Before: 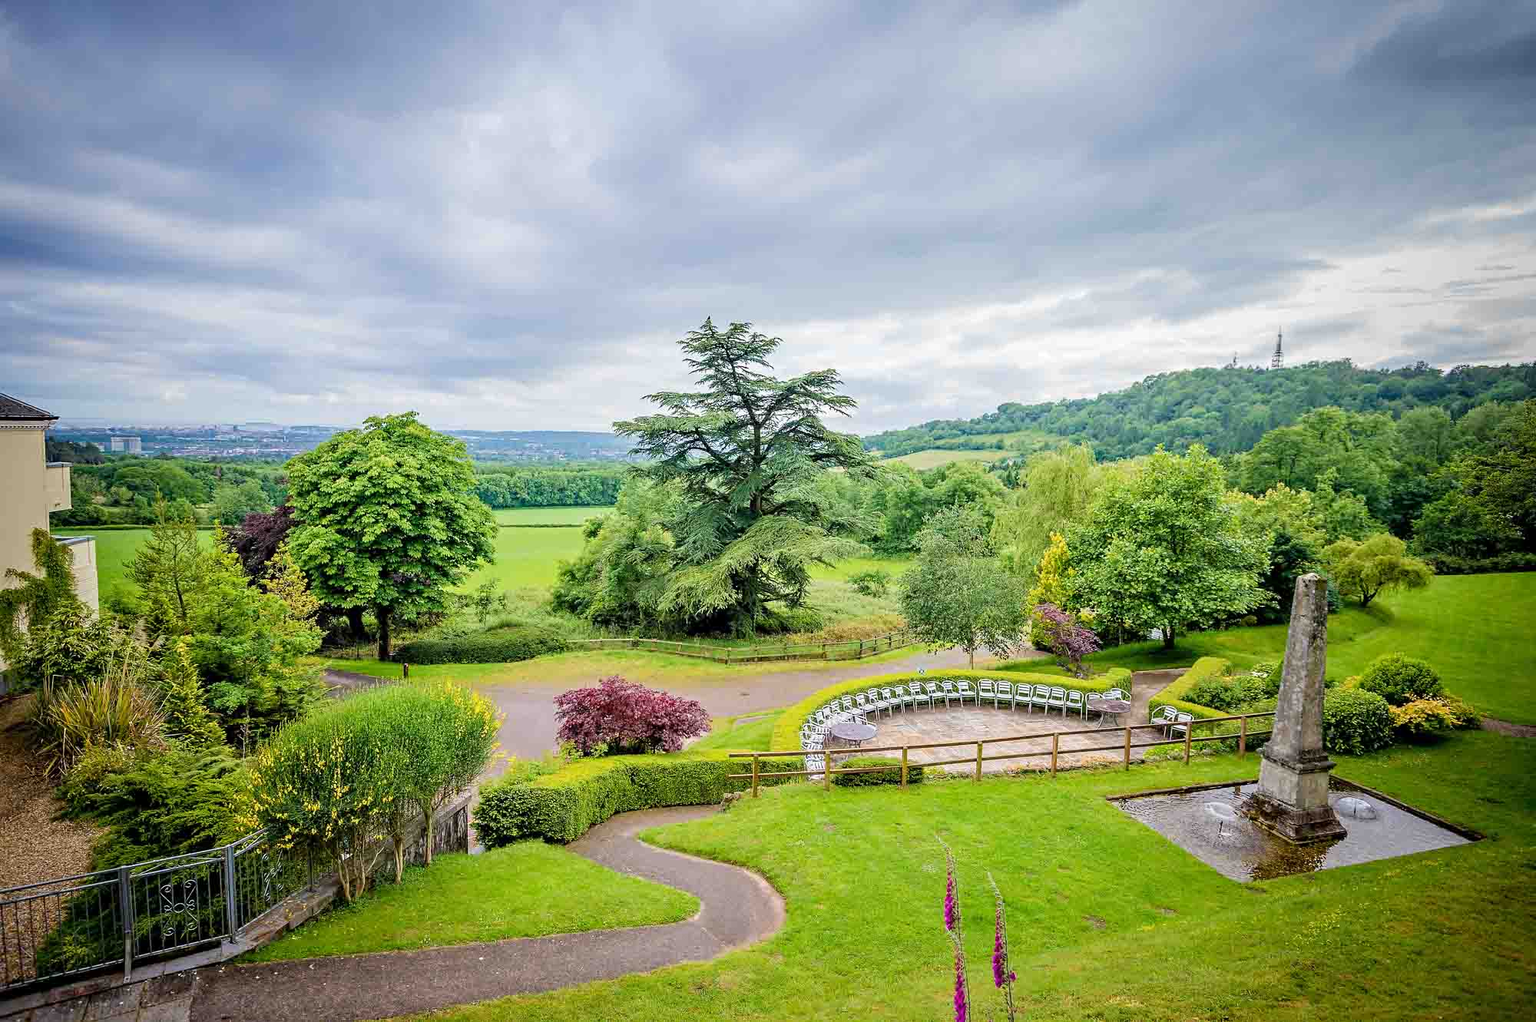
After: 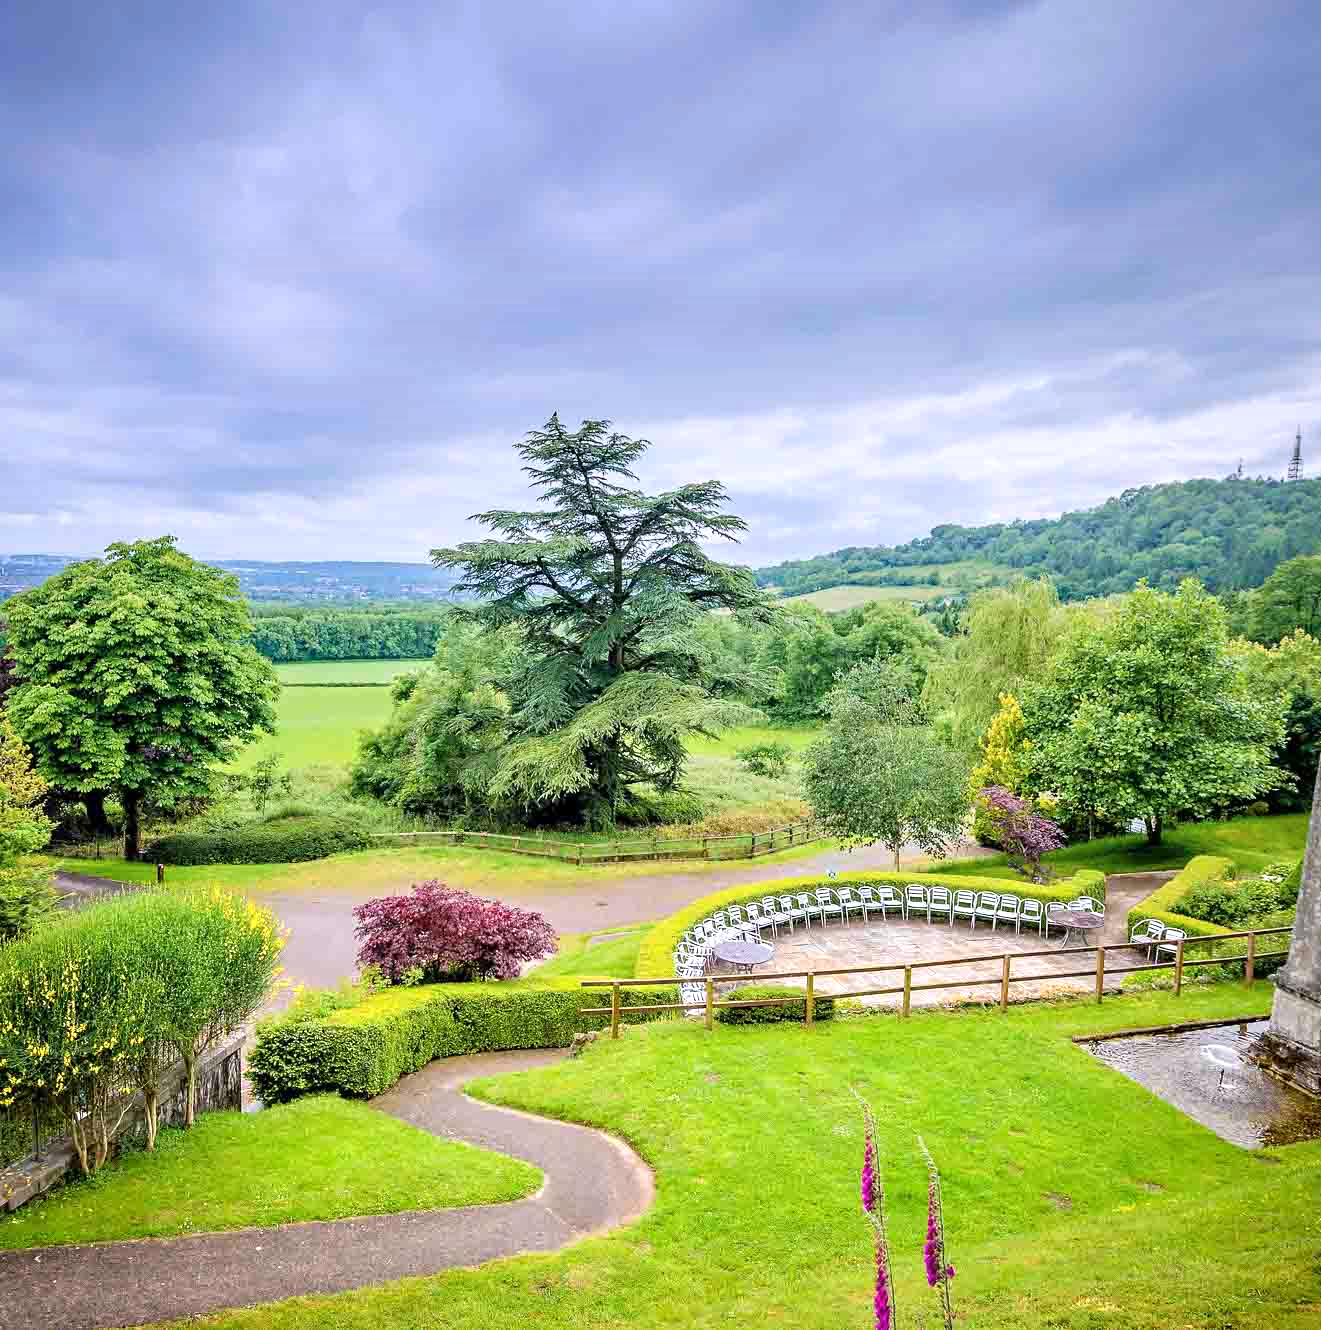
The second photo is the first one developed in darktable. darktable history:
exposure: exposure 0.556 EV, compensate highlight preservation false
crop and rotate: left 18.442%, right 15.508%
graduated density: hue 238.83°, saturation 50%
